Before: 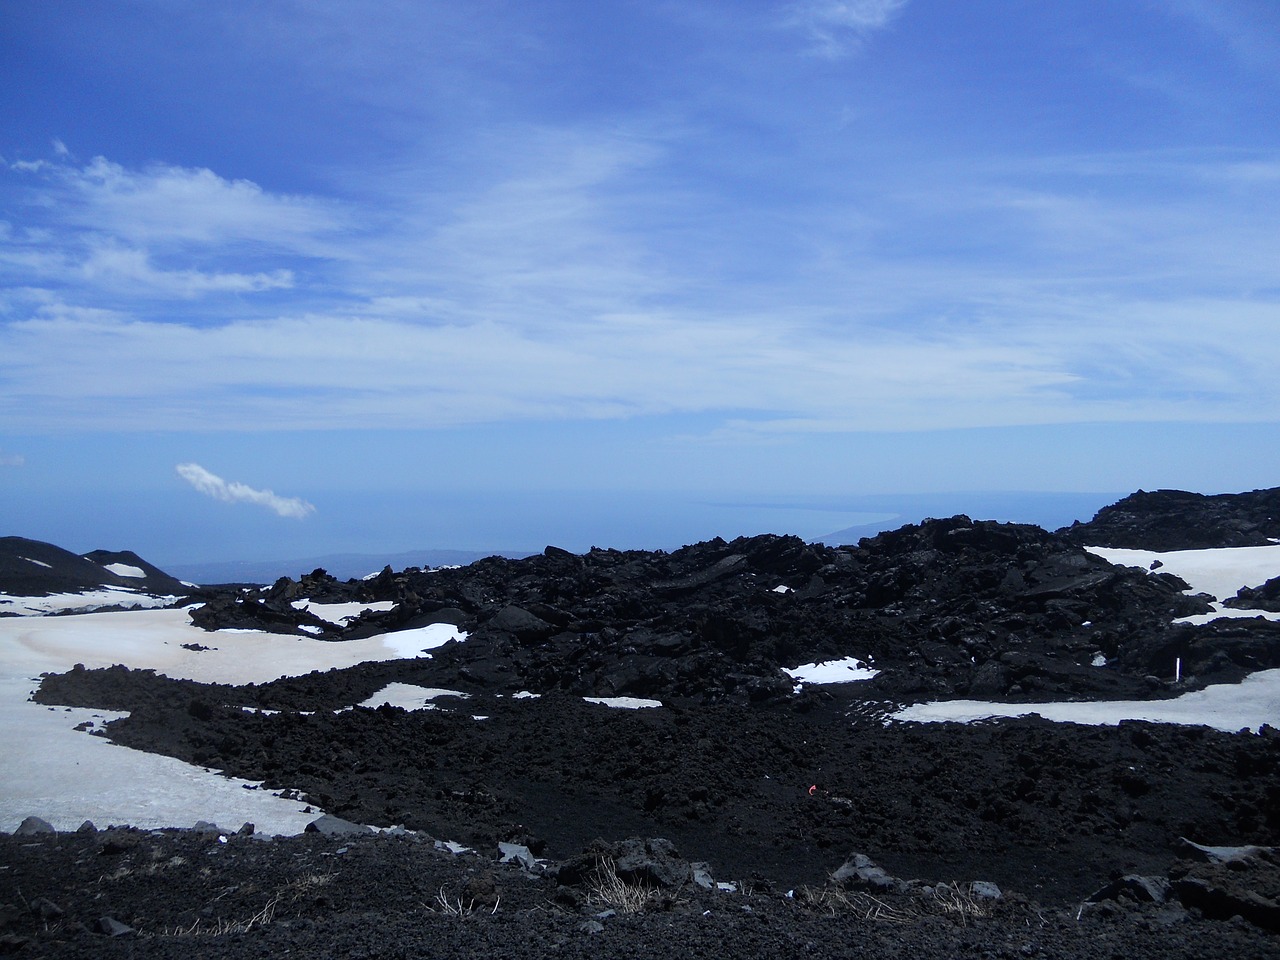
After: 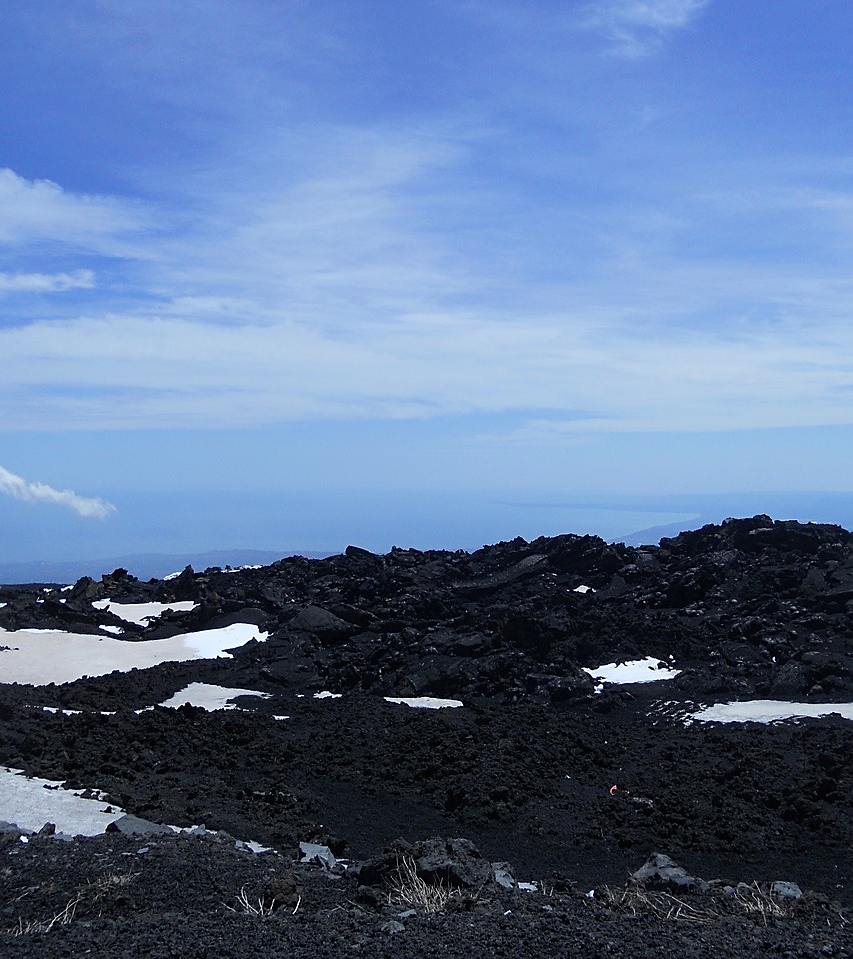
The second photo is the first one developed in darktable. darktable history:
crop and rotate: left 15.606%, right 17.744%
base curve: curves: ch0 [(0, 0) (0.472, 0.508) (1, 1)], preserve colors none
sharpen: radius 1.895, amount 0.408, threshold 1.684
